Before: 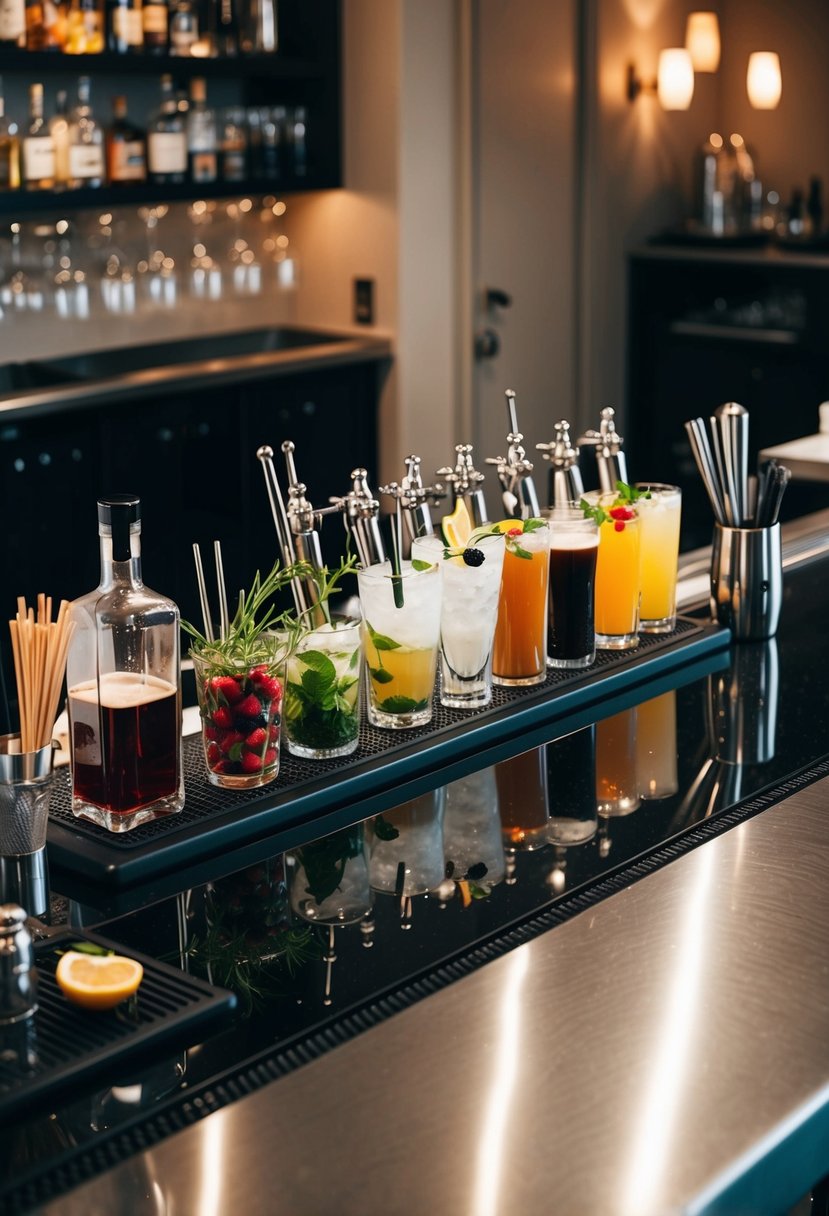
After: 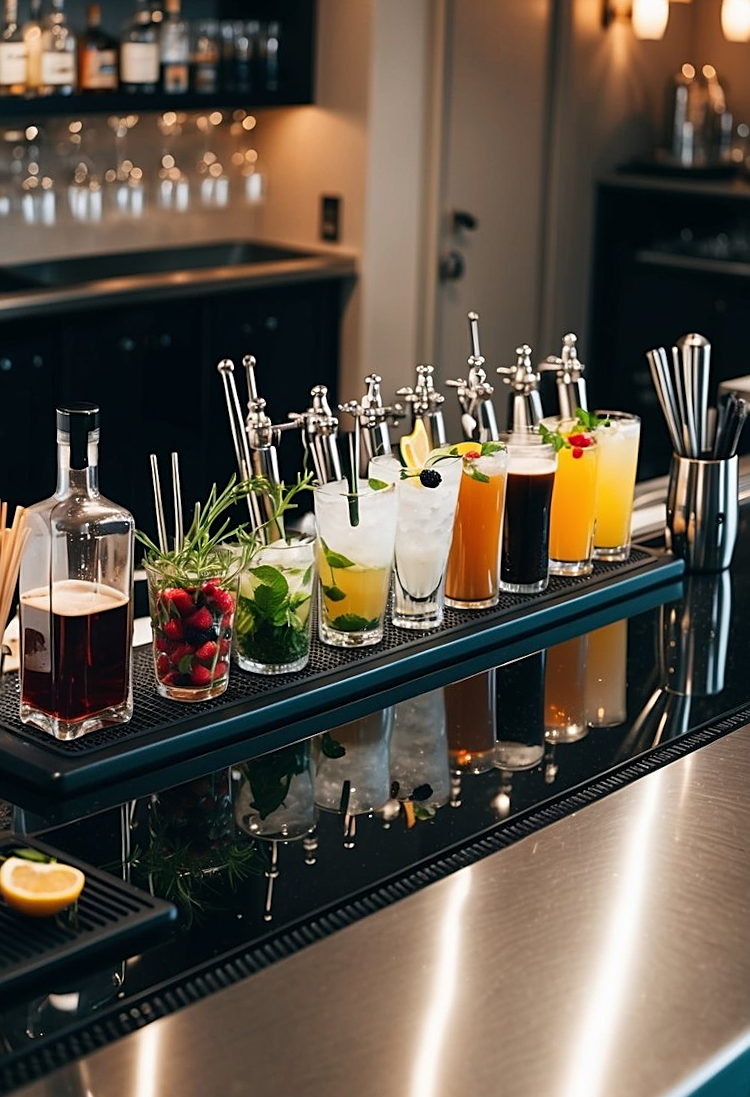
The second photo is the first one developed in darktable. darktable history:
crop and rotate: angle -2.14°, left 3.138%, top 4.346%, right 1.379%, bottom 0.527%
sharpen: on, module defaults
